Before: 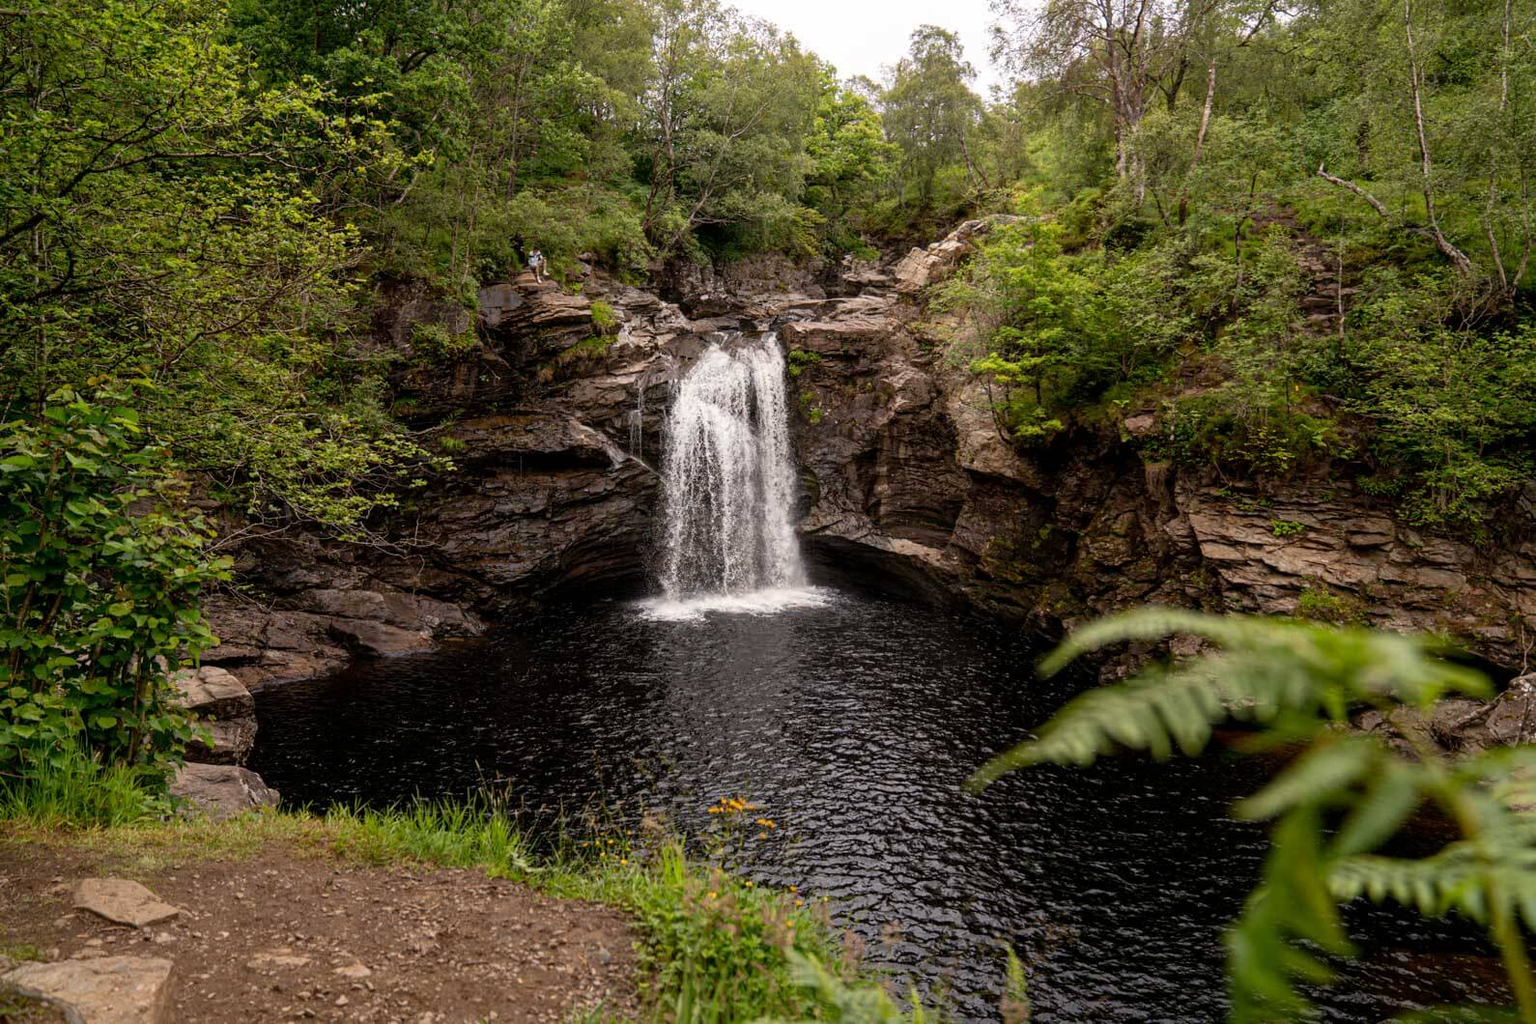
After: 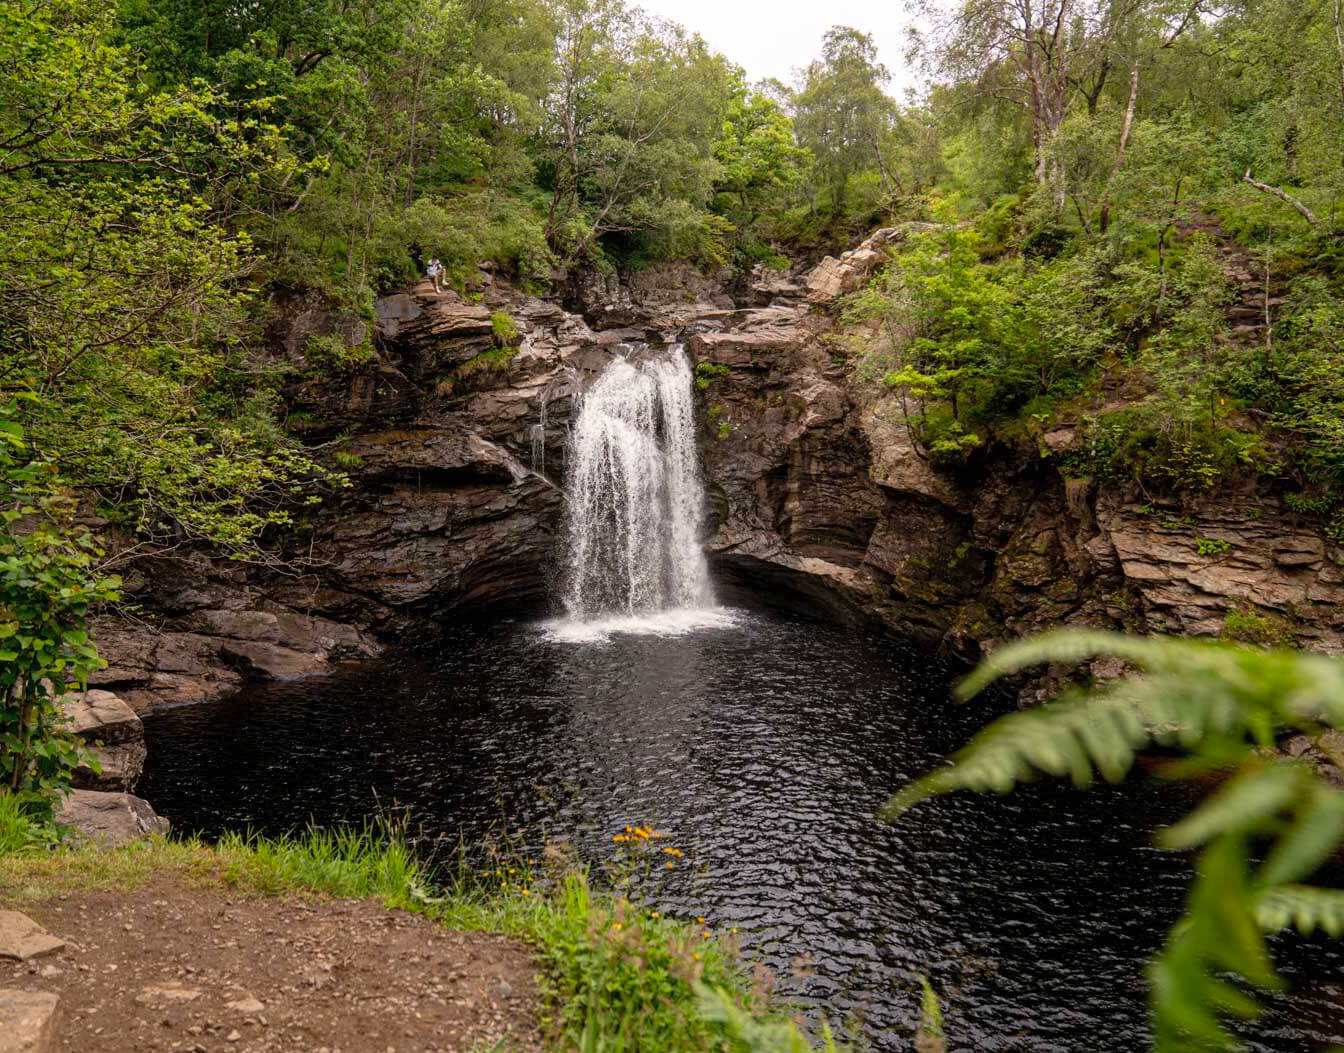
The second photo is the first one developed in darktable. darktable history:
crop: left 7.598%, right 7.873%
contrast brightness saturation: contrast 0.03, brightness 0.06, saturation 0.13
